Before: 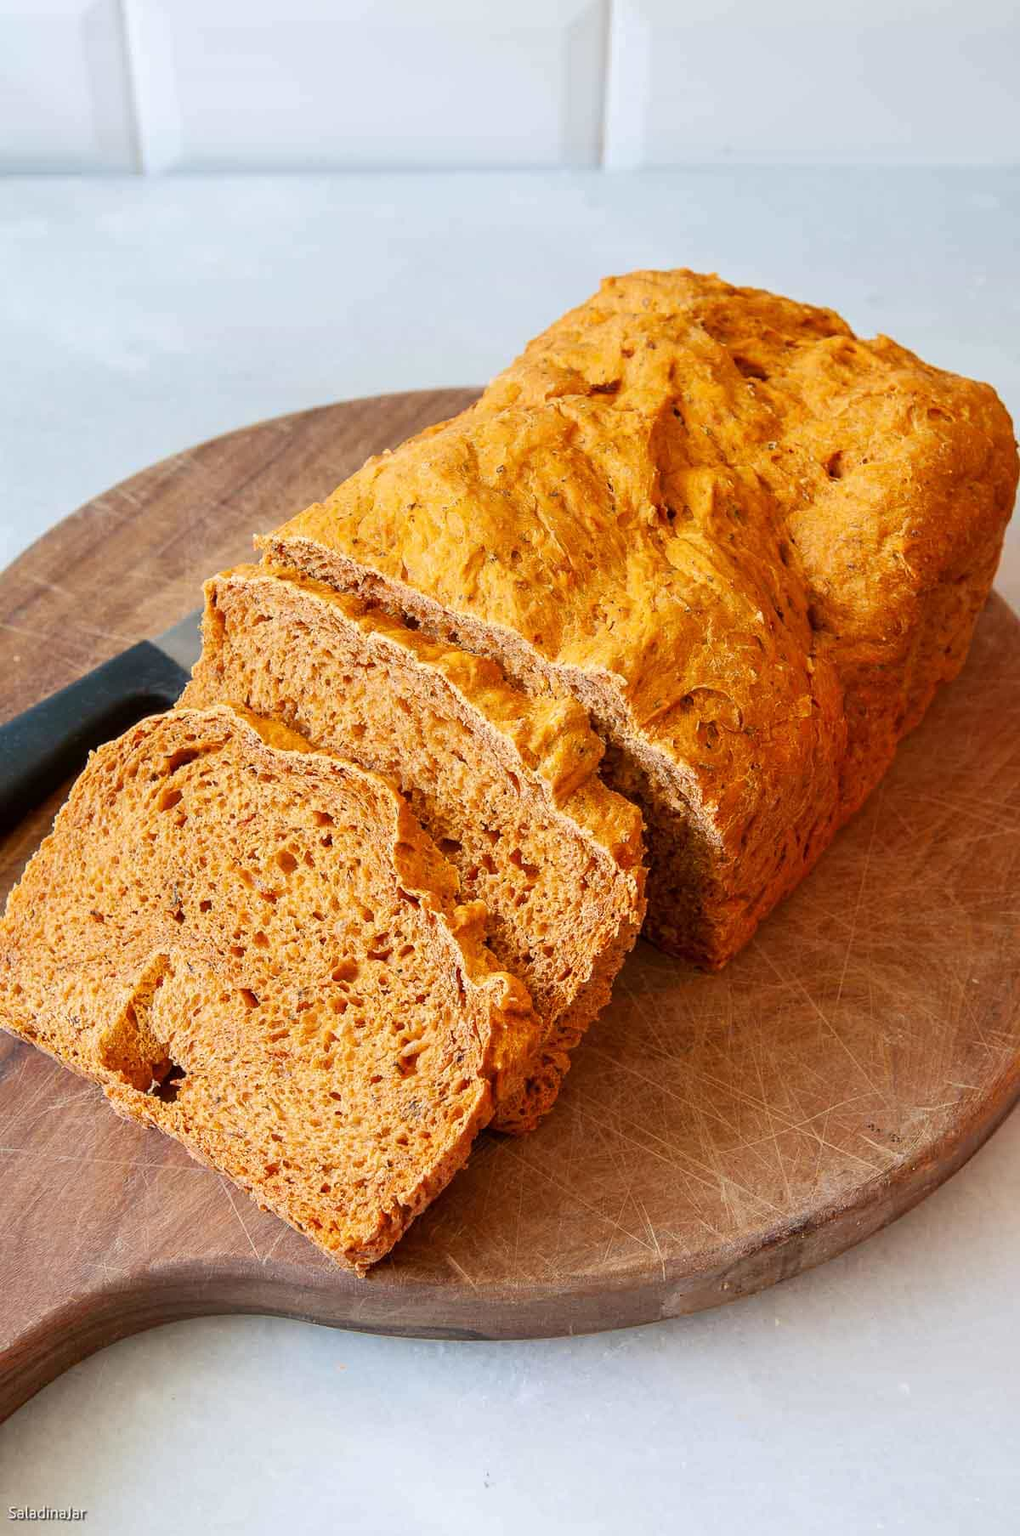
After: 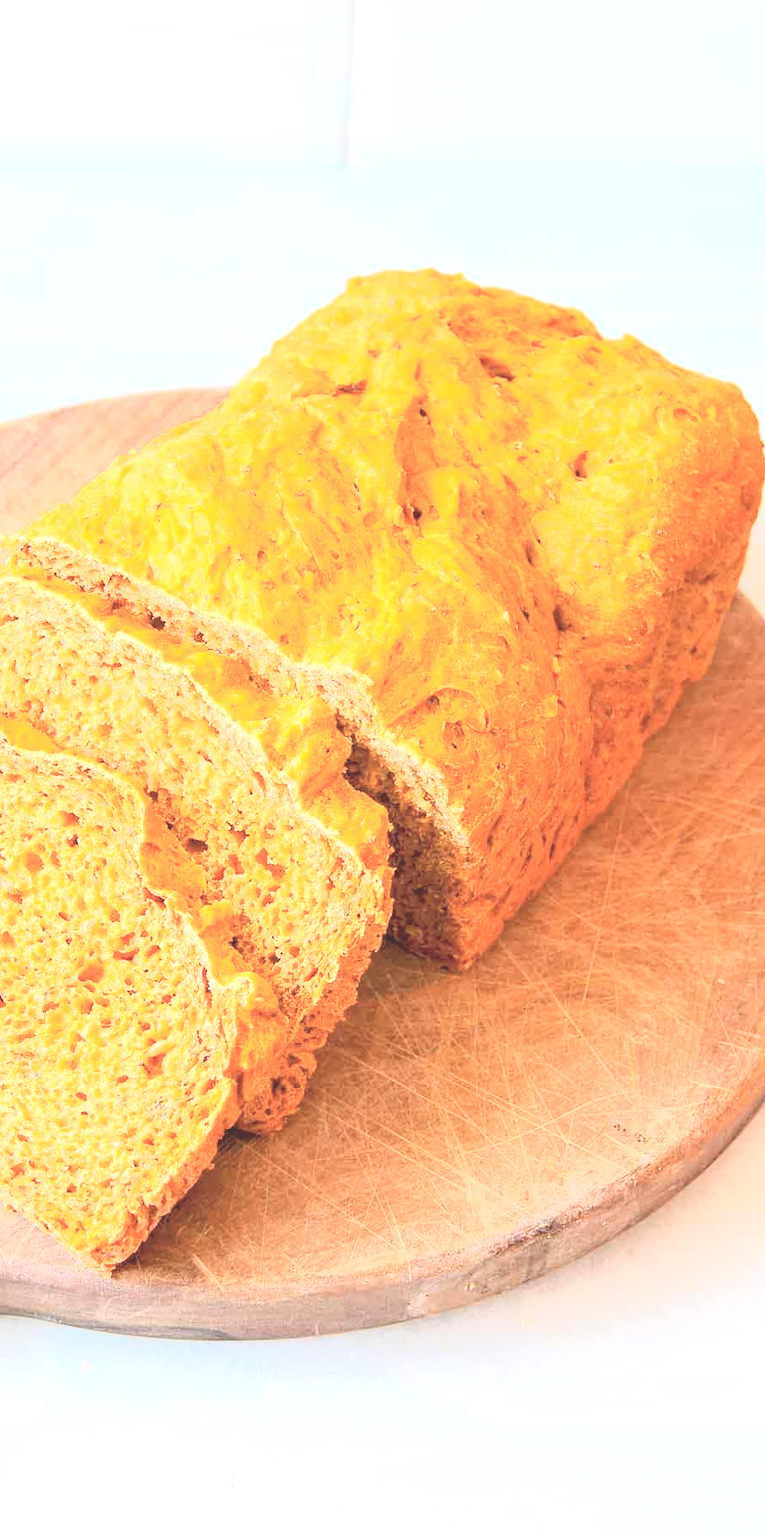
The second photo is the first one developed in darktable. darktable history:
crop and rotate: left 24.975%
tone curve: curves: ch0 [(0, 0) (0.003, 0.195) (0.011, 0.161) (0.025, 0.21) (0.044, 0.24) (0.069, 0.254) (0.1, 0.283) (0.136, 0.347) (0.177, 0.412) (0.224, 0.455) (0.277, 0.531) (0.335, 0.606) (0.399, 0.679) (0.468, 0.748) (0.543, 0.814) (0.623, 0.876) (0.709, 0.927) (0.801, 0.949) (0.898, 0.962) (1, 1)], color space Lab, independent channels, preserve colors none
exposure: black level correction 0, exposure 0.691 EV, compensate highlight preservation false
